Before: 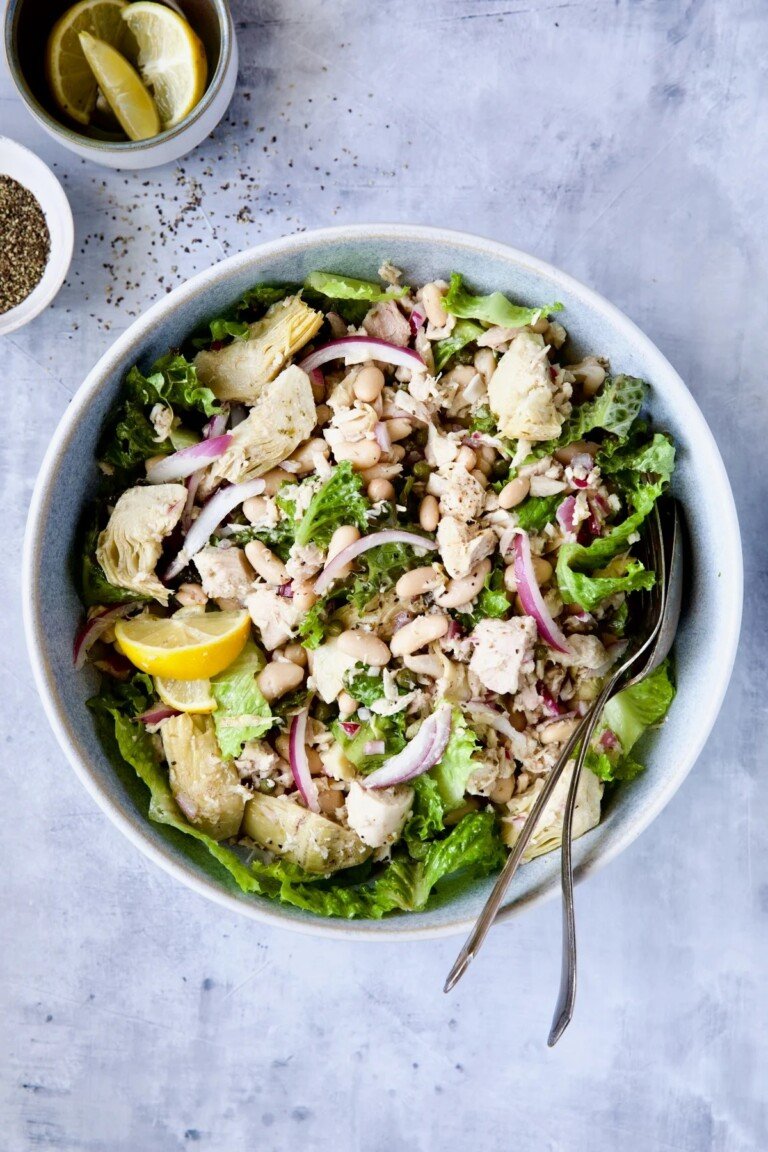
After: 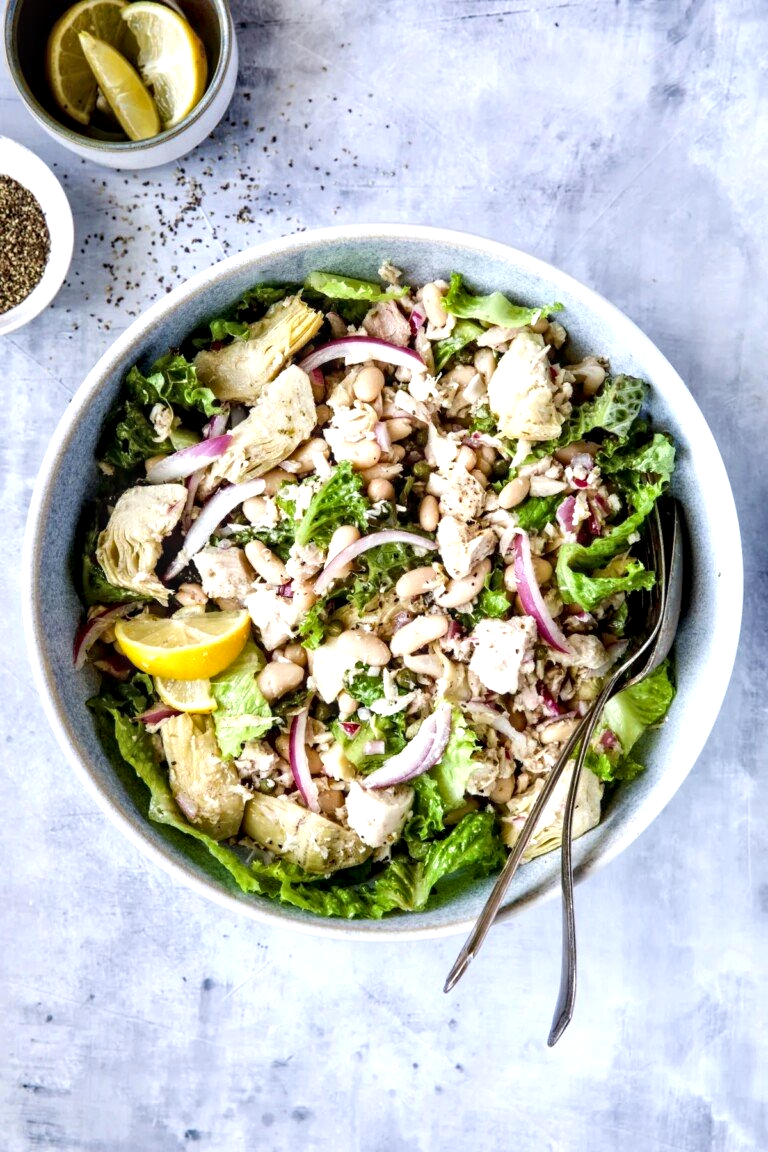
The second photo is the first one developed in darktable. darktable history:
exposure: exposure 0.404 EV, compensate exposure bias true, compensate highlight preservation false
local contrast: detail 142%
